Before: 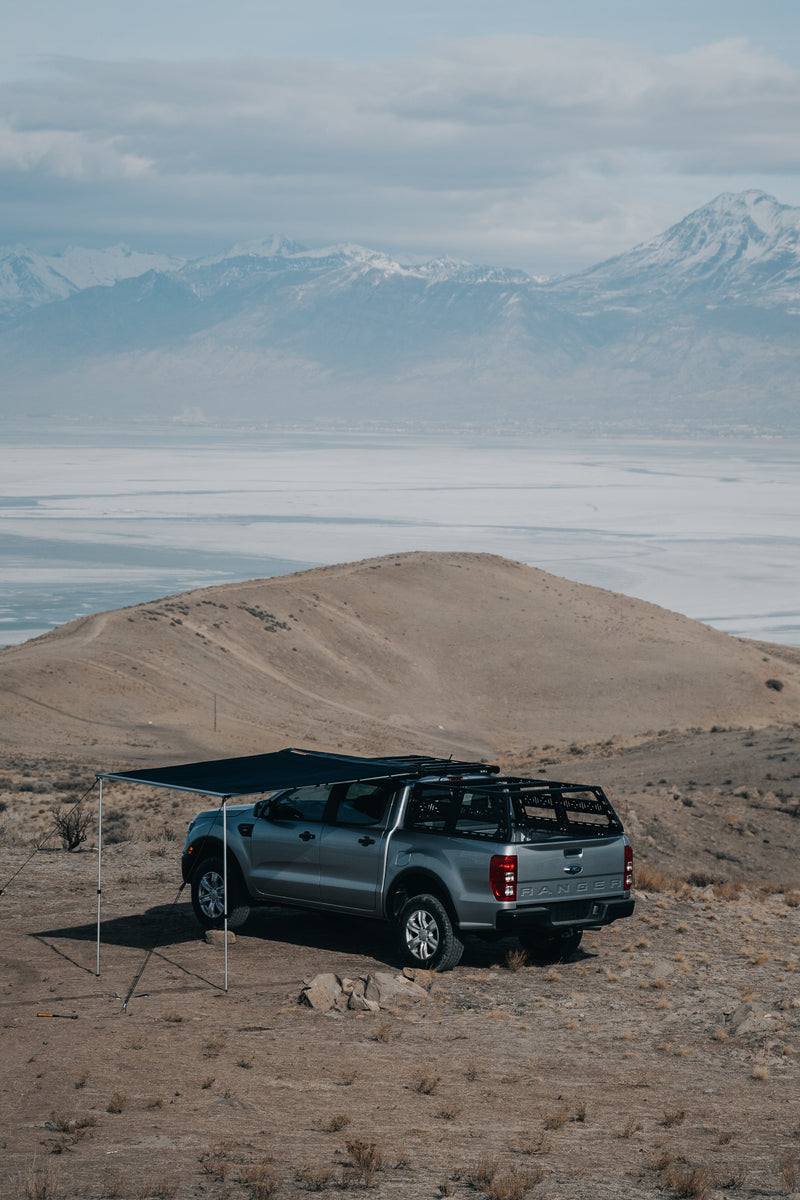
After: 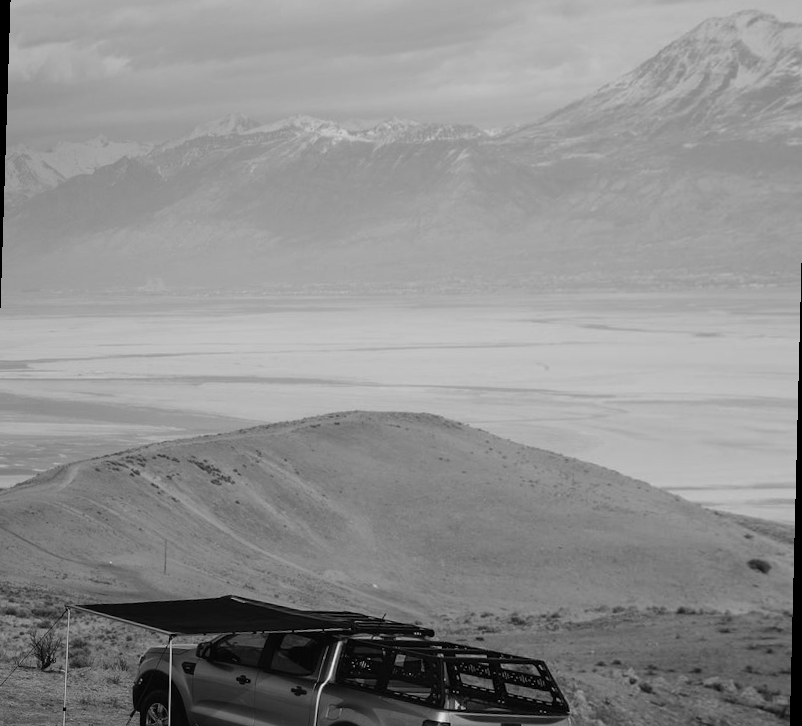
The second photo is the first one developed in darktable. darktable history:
rotate and perspective: rotation 1.69°, lens shift (vertical) -0.023, lens shift (horizontal) -0.291, crop left 0.025, crop right 0.988, crop top 0.092, crop bottom 0.842
crop and rotate: top 8.293%, bottom 20.996%
monochrome: on, module defaults
